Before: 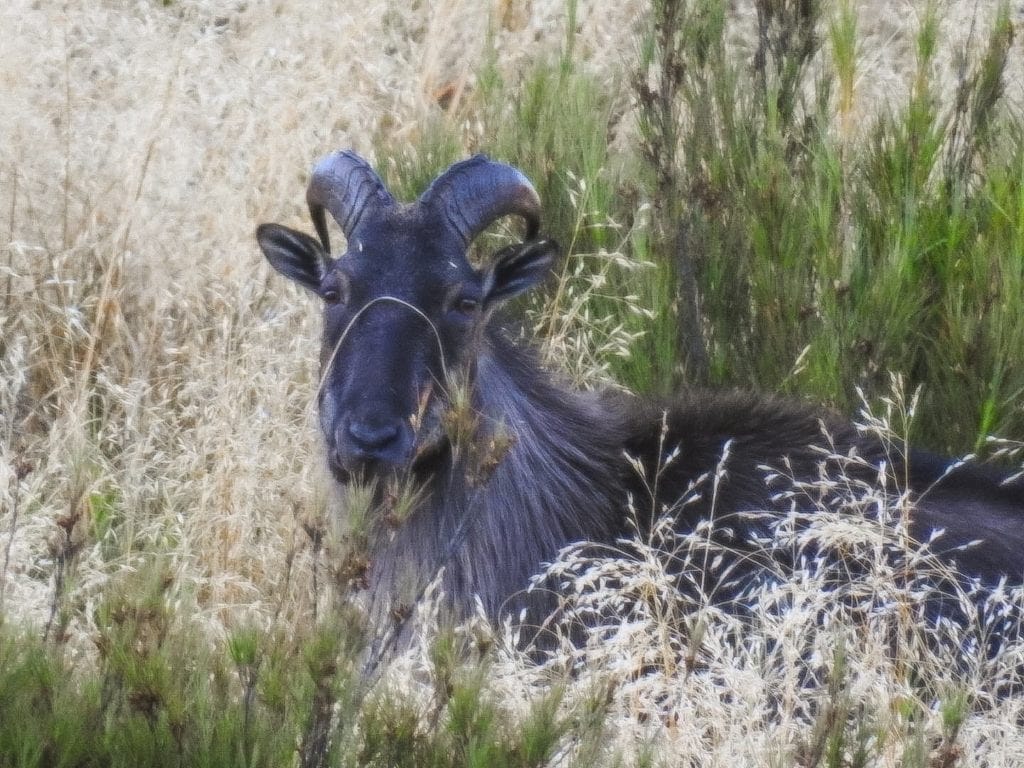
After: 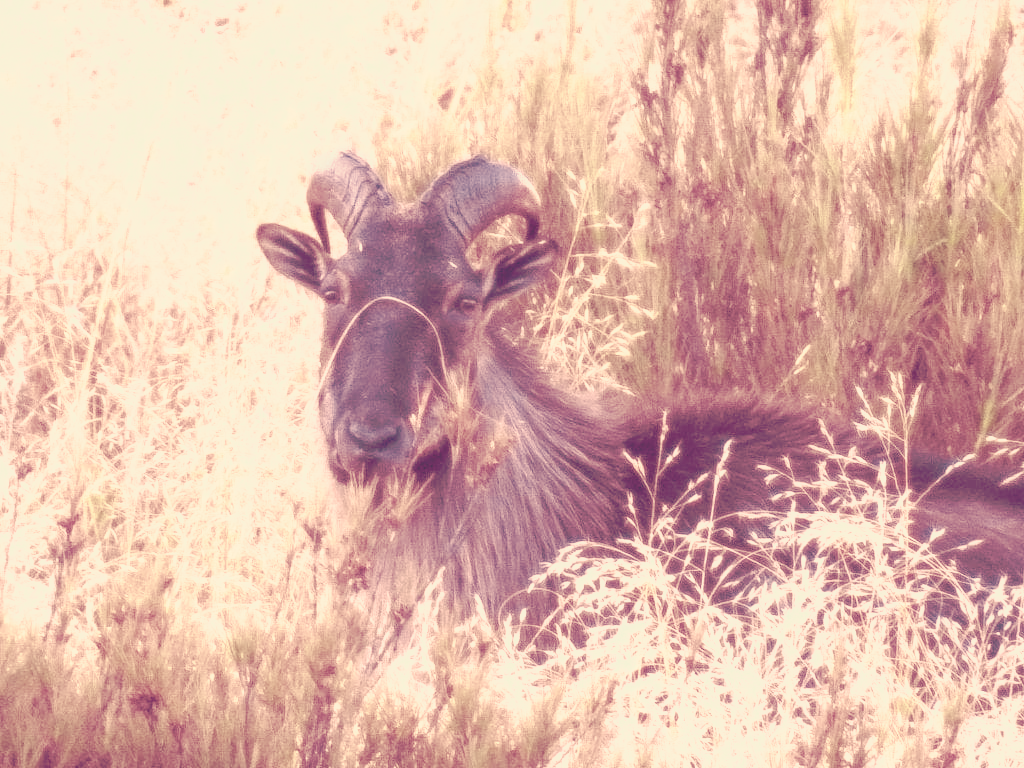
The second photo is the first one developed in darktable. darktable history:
tone curve: curves: ch0 [(0, 0) (0.003, 0.195) (0.011, 0.161) (0.025, 0.21) (0.044, 0.24) (0.069, 0.254) (0.1, 0.283) (0.136, 0.347) (0.177, 0.412) (0.224, 0.455) (0.277, 0.531) (0.335, 0.606) (0.399, 0.679) (0.468, 0.748) (0.543, 0.814) (0.623, 0.876) (0.709, 0.927) (0.801, 0.949) (0.898, 0.962) (1, 1)], preserve colors none
color look up table: target L [102.9, 96.26, 85.84, 102.04, 94.62, 101.45, 92.89, 81.85, 95.23, 60.94, 67.04, 62.88, 58.16, 47.89, 41.82, 36.87, 39.98, 18.37, 201.2, 102.43, 100.75, 101.16, 65.48, 67.2, 61.24, 52.4, 43.27, 46.36, 30.2, 44.46, 22.51, 20.31, 83.39, 88.28, 78.09, 65.77, 42.59, 54.38, 52.19, 35.85, 39.73, 35.75, 29.38, 18.67, 0.688, 96.38, 73.83, 53.54, 29.43], target a [-7.347, -55.85, -9.795, -7.054, -67.75, -5.134, -107.18, -87.48, -71.06, -40.64, 7.88, 2.61, 9.5, -21.52, -22.6, -0.894, 15.9, 21.66, 0, -8.254, -3.587, -4.954, -0.156, 13.37, 15.94, 36.85, 41.34, 36.36, 58.39, 23.34, 42.84, 33.85, -29.95, -9.575, 26.87, 17.63, 56.77, 24.02, 17.38, -4.635, 48.18, 33.48, 21.26, 40.3, 5.459, -45.58, -1.088, -28.73, -5.445], target b [71.68, 77.31, 41.49, 77.99, 54.91, 72.44, 70.23, 73.72, 87.31, 27.3, 37.45, 21.57, 41.49, 30.9, 9.8, 16.55, 15.9, -3.634, -0.001, 78.45, 62.14, 71.41, 47.14, 26.28, 33.47, 9.033, 24.07, 17.06, 6.249, 26.69, 7.439, -4.598, 36.66, 42.48, 28.57, 6.682, -12.55, 13.09, 16.71, -19.92, 0.2, -18.67, -0.199, -14, -20.74, 58.02, 17.58, 3.146, -9.084], num patches 49
